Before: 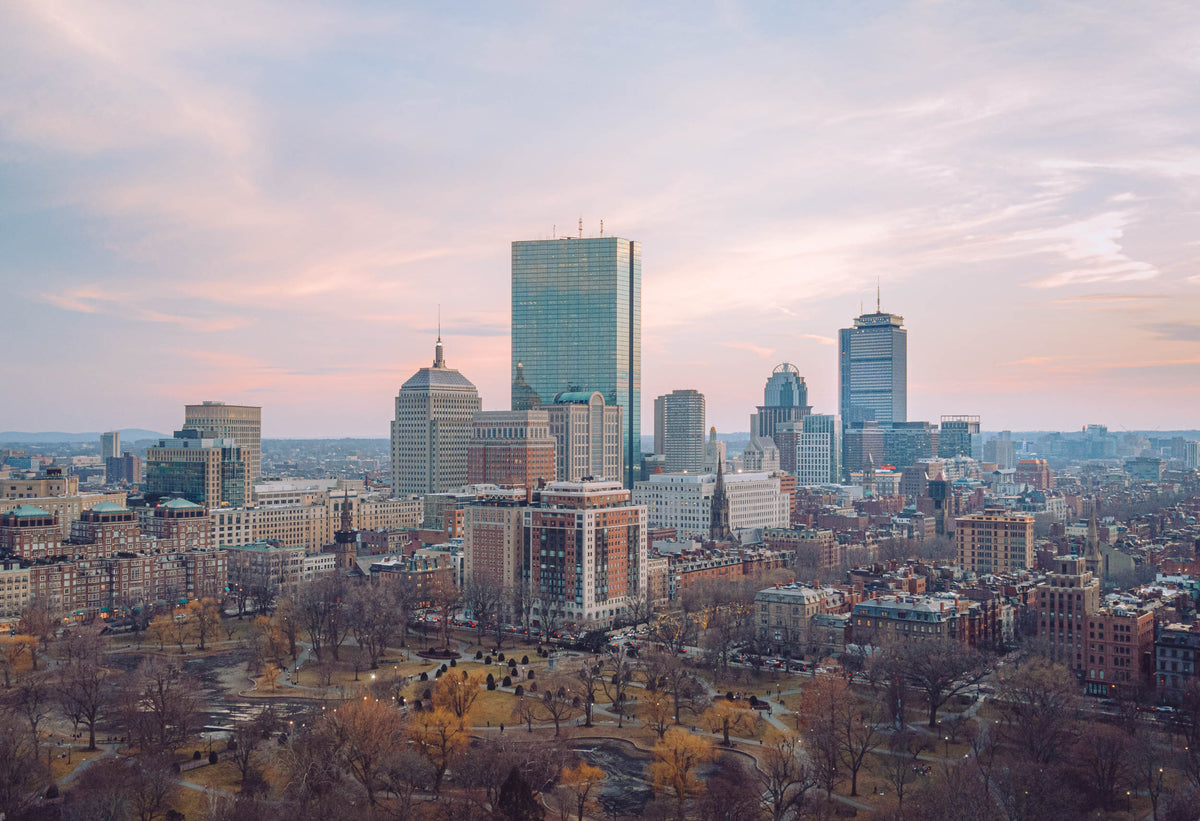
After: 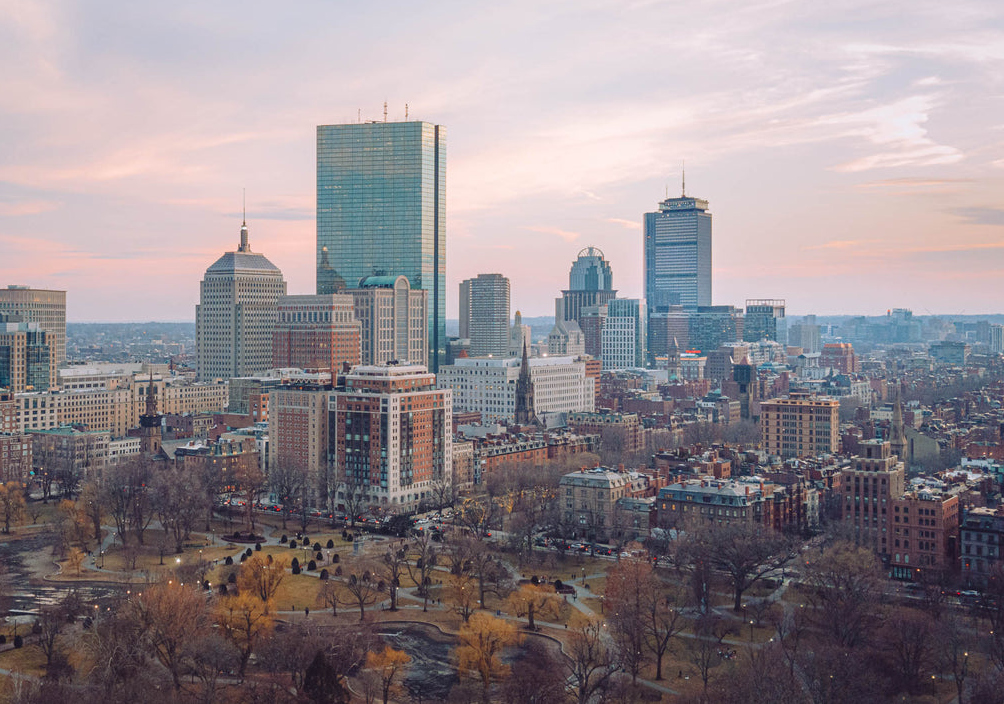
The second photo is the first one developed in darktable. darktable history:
color balance: on, module defaults
crop: left 16.315%, top 14.246%
